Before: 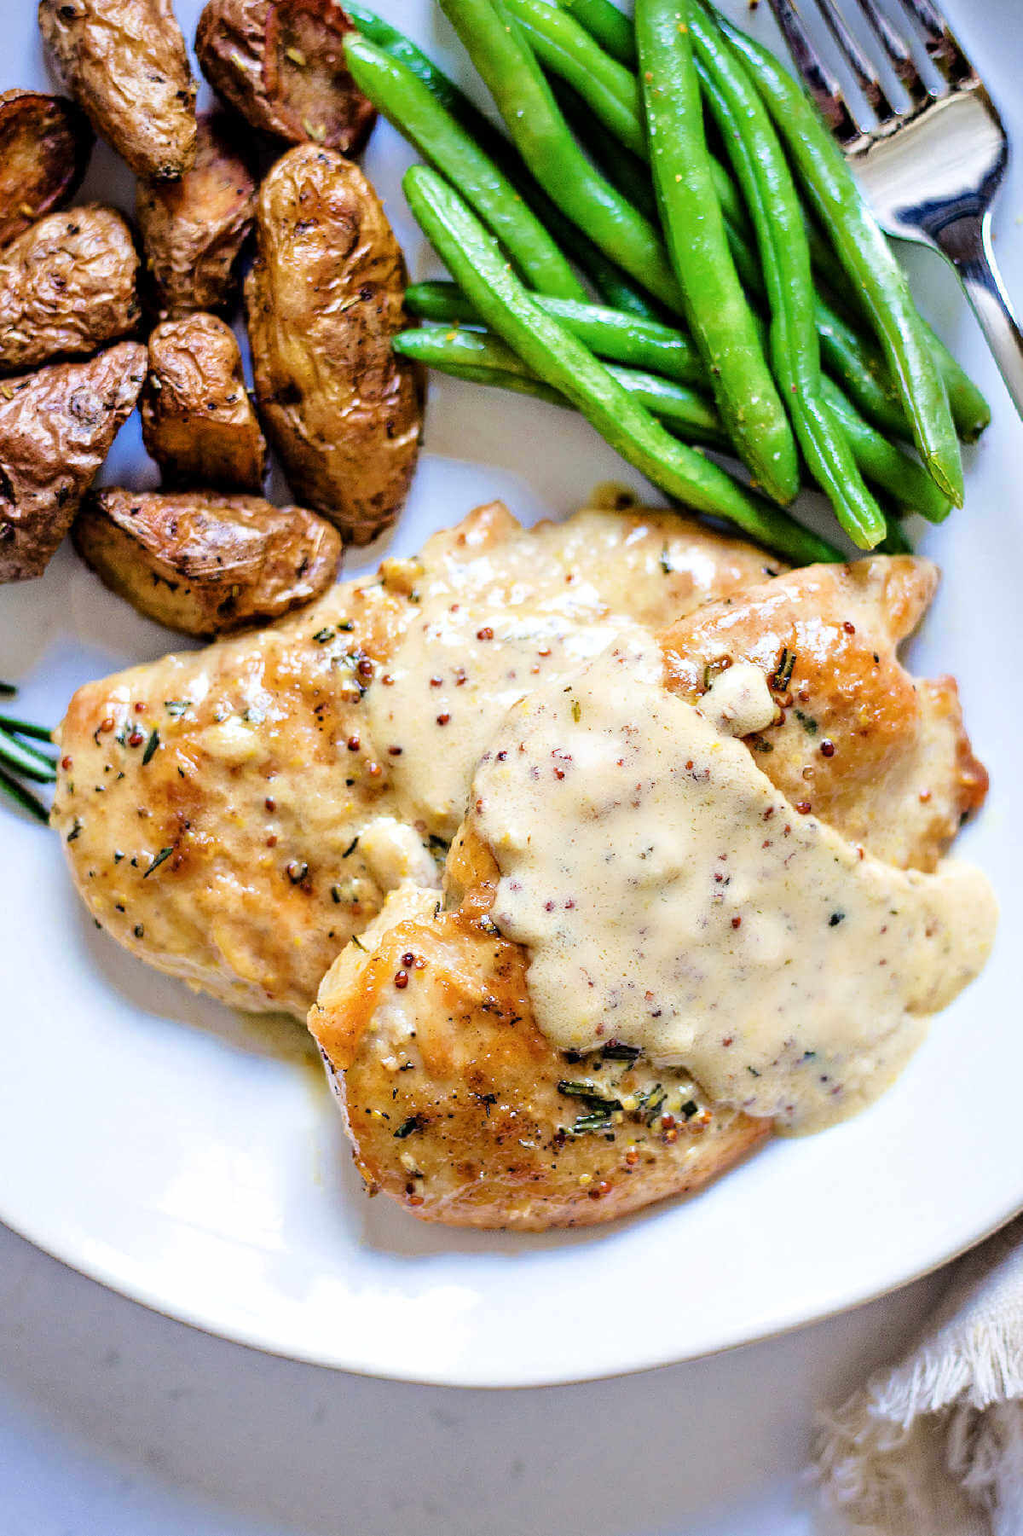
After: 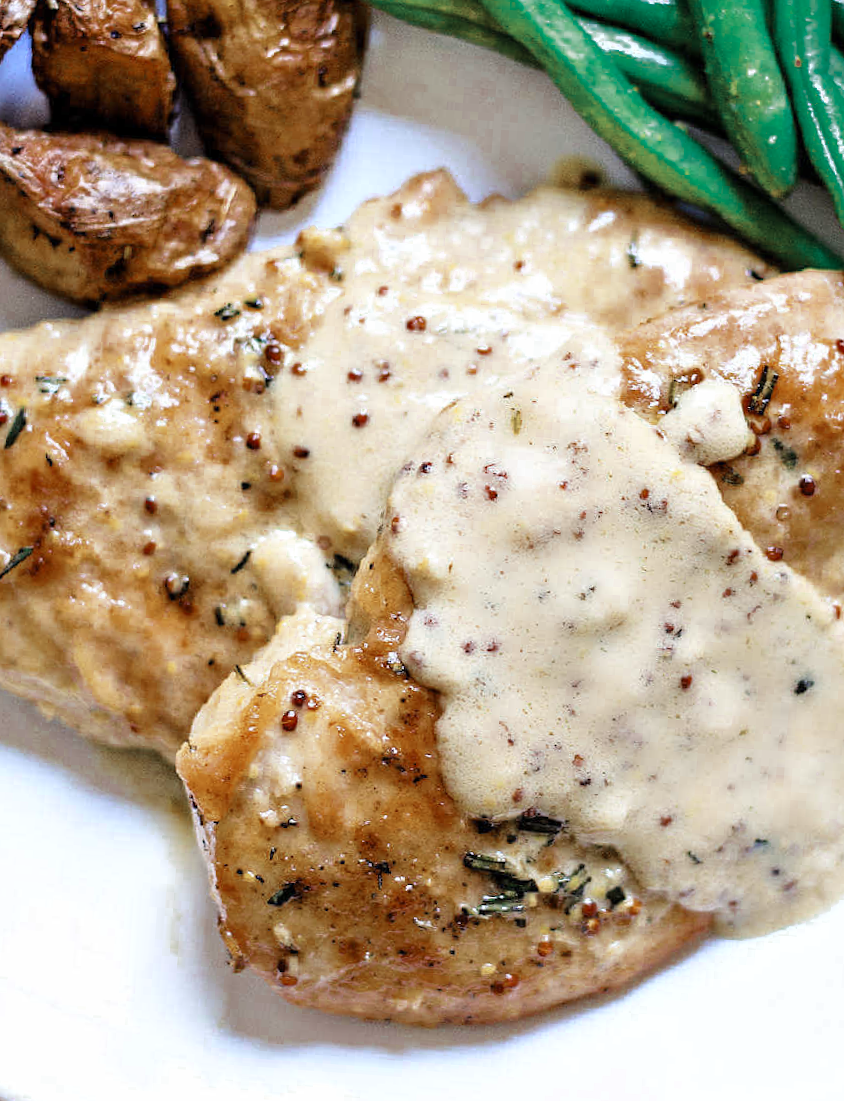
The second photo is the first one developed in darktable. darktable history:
color zones: curves: ch0 [(0, 0.5) (0.125, 0.4) (0.25, 0.5) (0.375, 0.4) (0.5, 0.4) (0.625, 0.6) (0.75, 0.6) (0.875, 0.5)]; ch1 [(0, 0.35) (0.125, 0.45) (0.25, 0.35) (0.375, 0.35) (0.5, 0.35) (0.625, 0.35) (0.75, 0.45) (0.875, 0.35)]; ch2 [(0, 0.6) (0.125, 0.5) (0.25, 0.5) (0.375, 0.6) (0.5, 0.6) (0.625, 0.5) (0.75, 0.5) (0.875, 0.5)], mix 26.24%
crop and rotate: angle -4.07°, left 9.895%, top 20.473%, right 12.395%, bottom 12.026%
